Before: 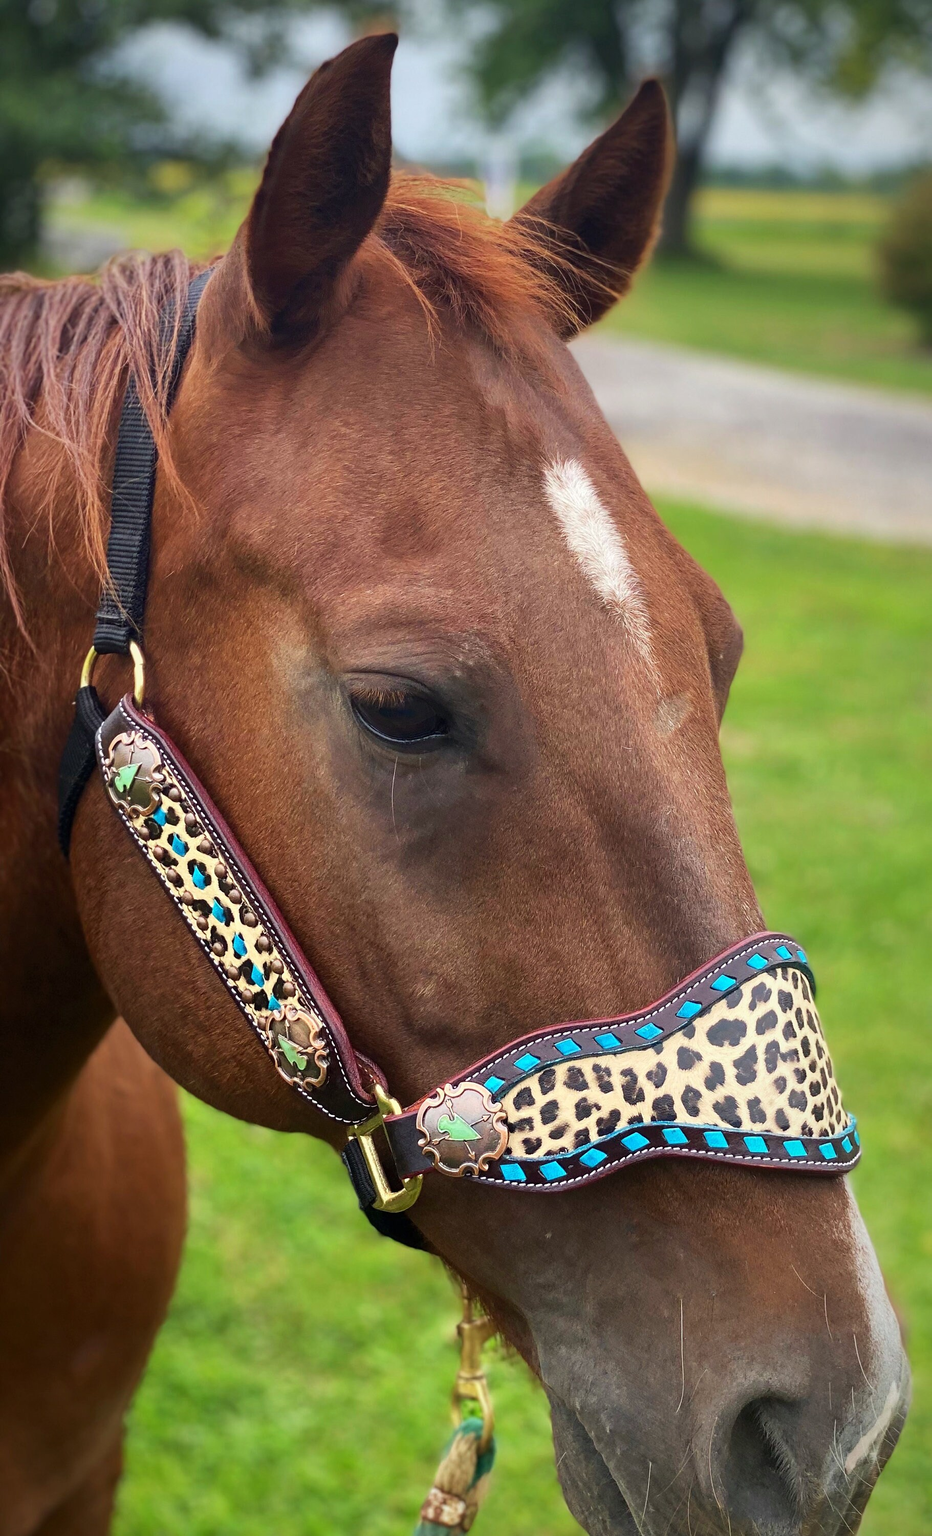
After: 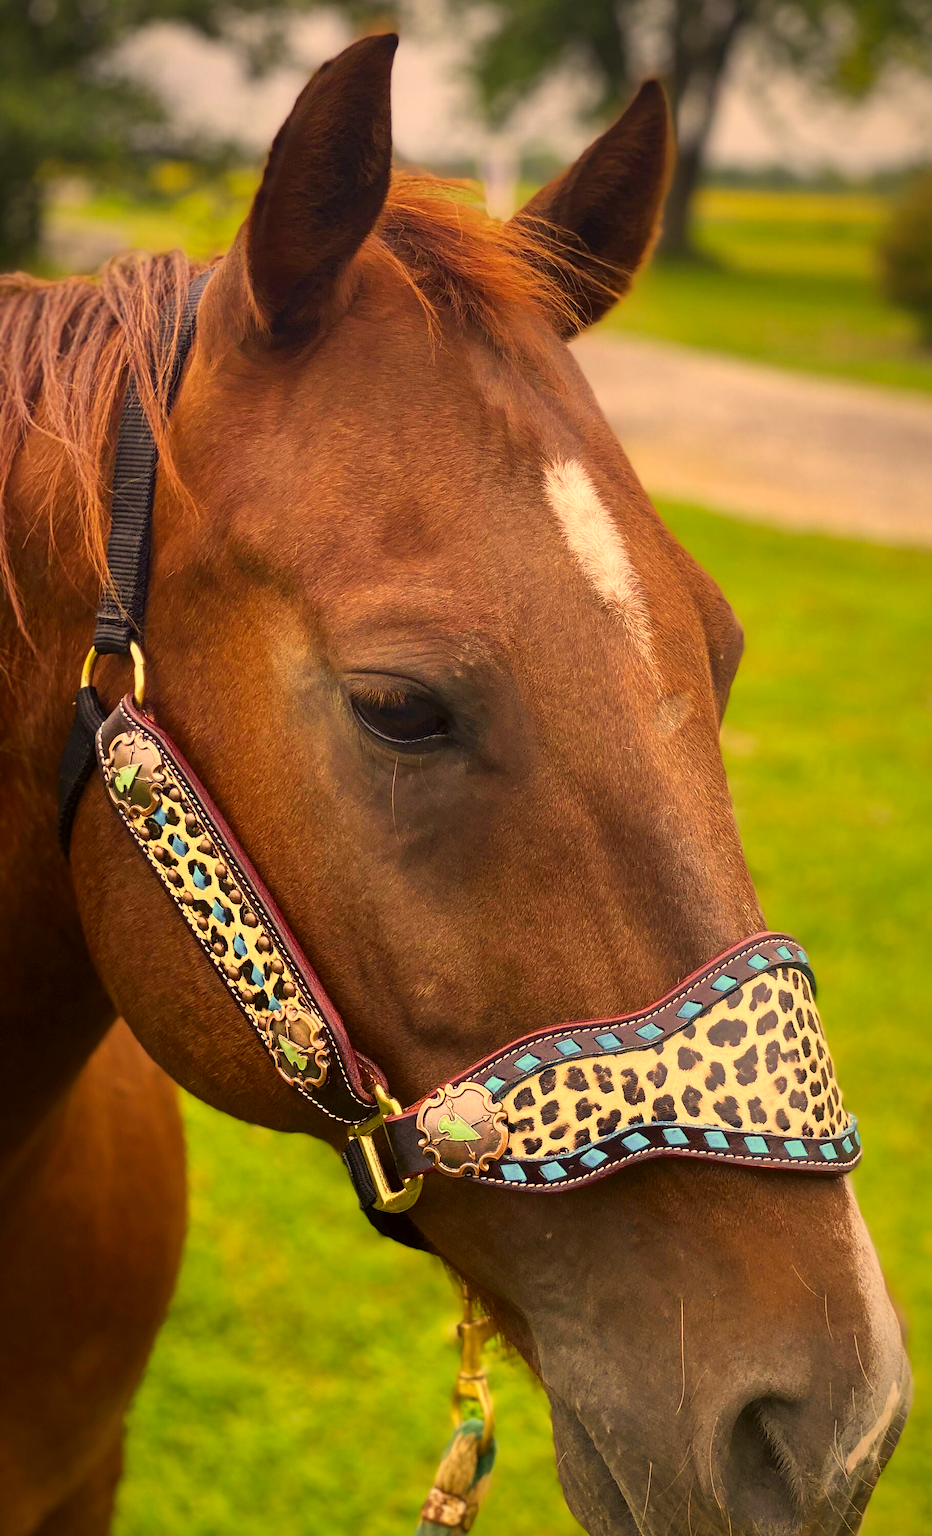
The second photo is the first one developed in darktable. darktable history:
color correction: highlights a* 18.2, highlights b* 35.04, shadows a* 1.81, shadows b* 5.96, saturation 1.02
